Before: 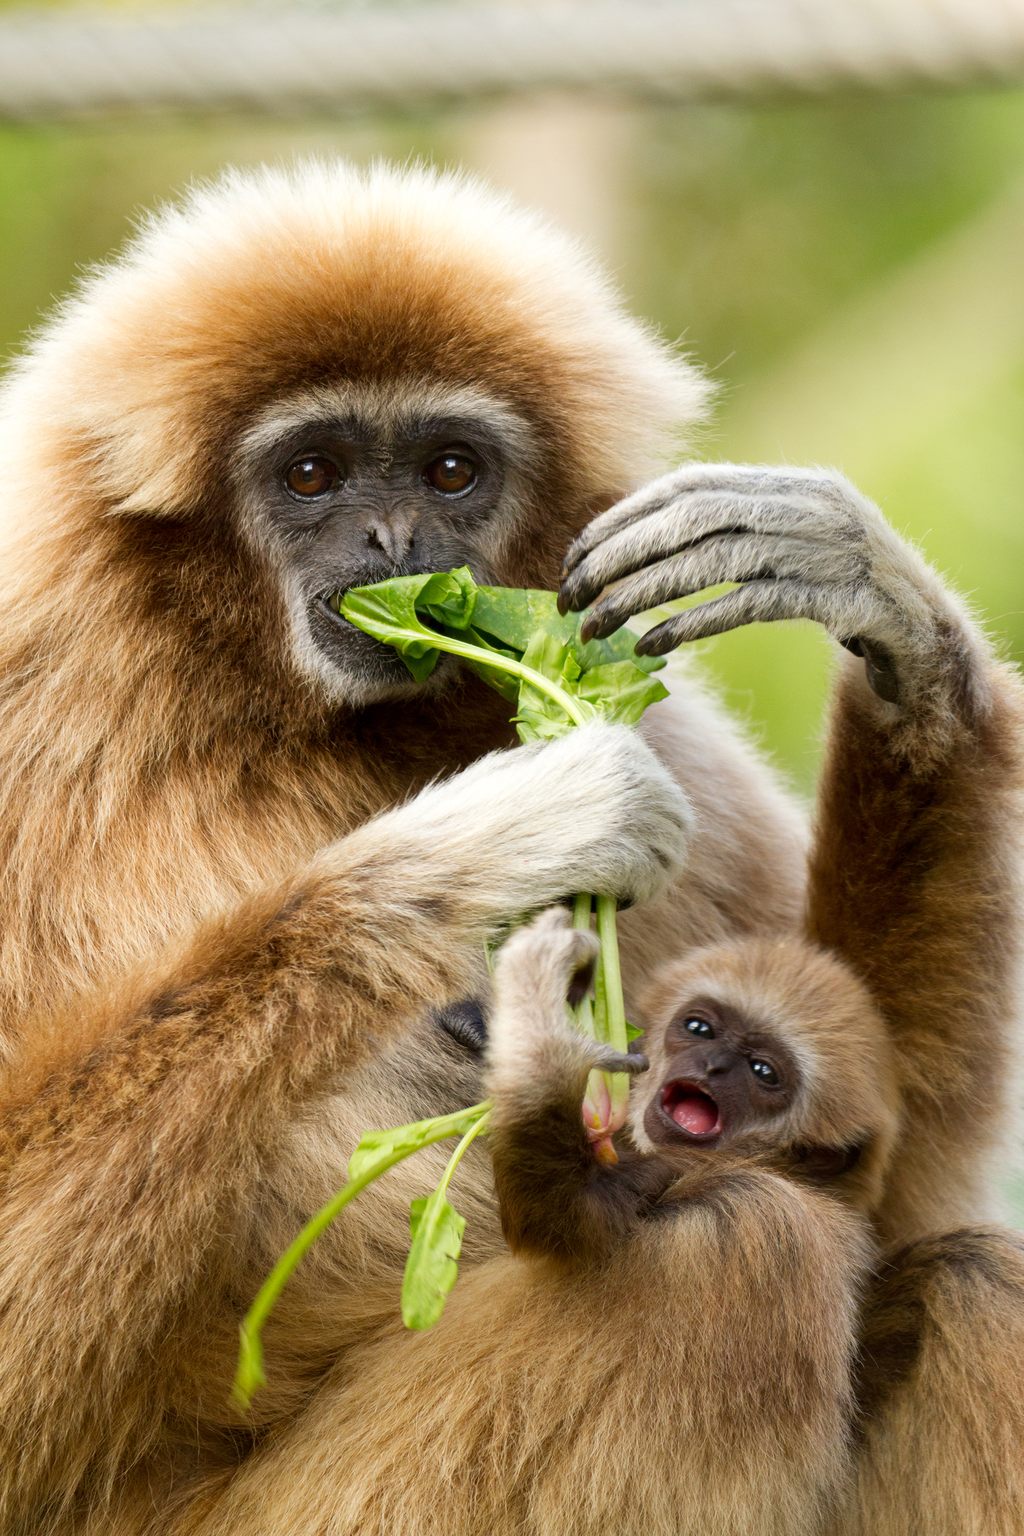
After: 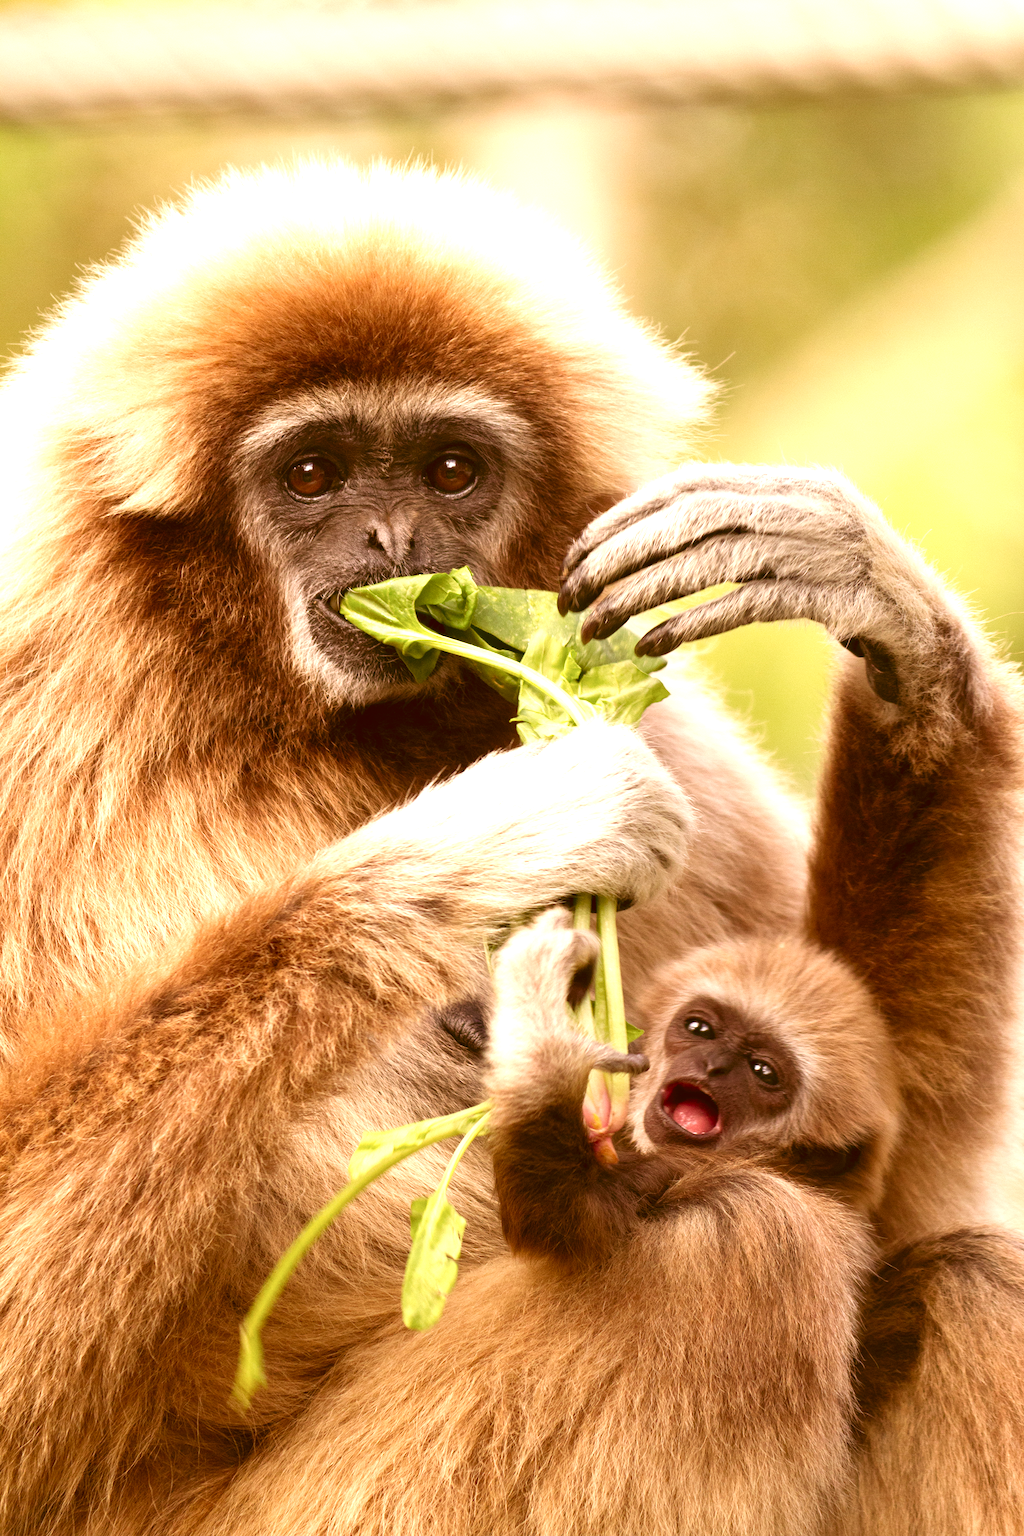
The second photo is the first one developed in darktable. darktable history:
exposure: black level correction 0, exposure 0.7 EV, compensate exposure bias true, compensate highlight preservation false
color balance: lift [1.005, 0.99, 1.007, 1.01], gamma [1, 0.979, 1.011, 1.021], gain [0.923, 1.098, 1.025, 0.902], input saturation 90.45%, contrast 7.73%, output saturation 105.91%
color correction: highlights a* 9.03, highlights b* 8.71, shadows a* 40, shadows b* 40, saturation 0.8
